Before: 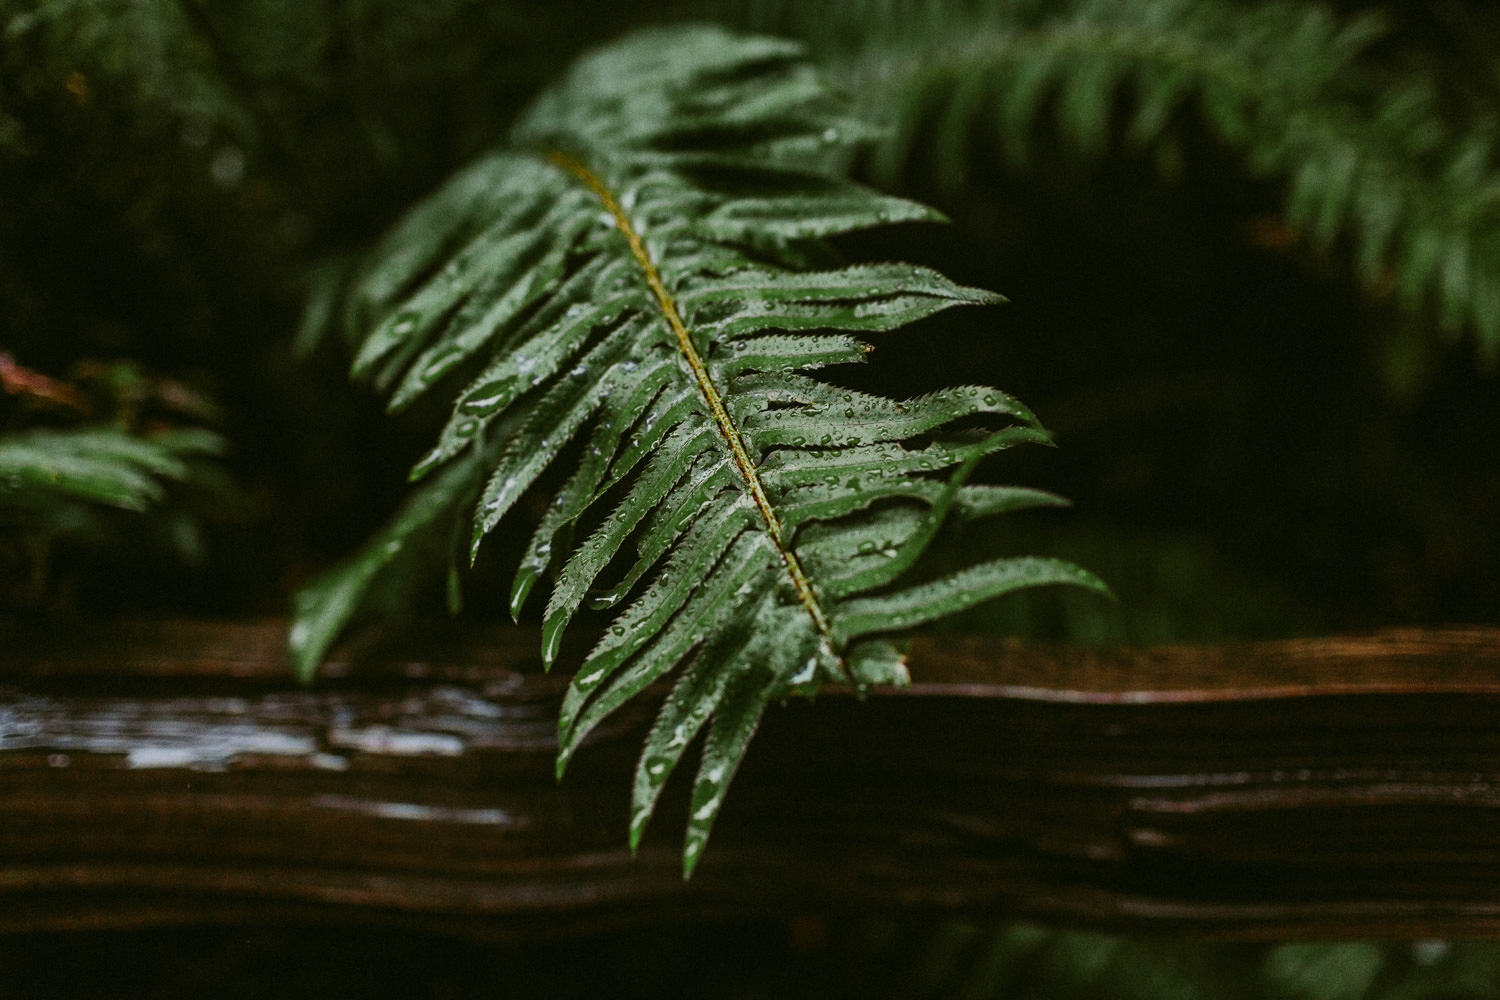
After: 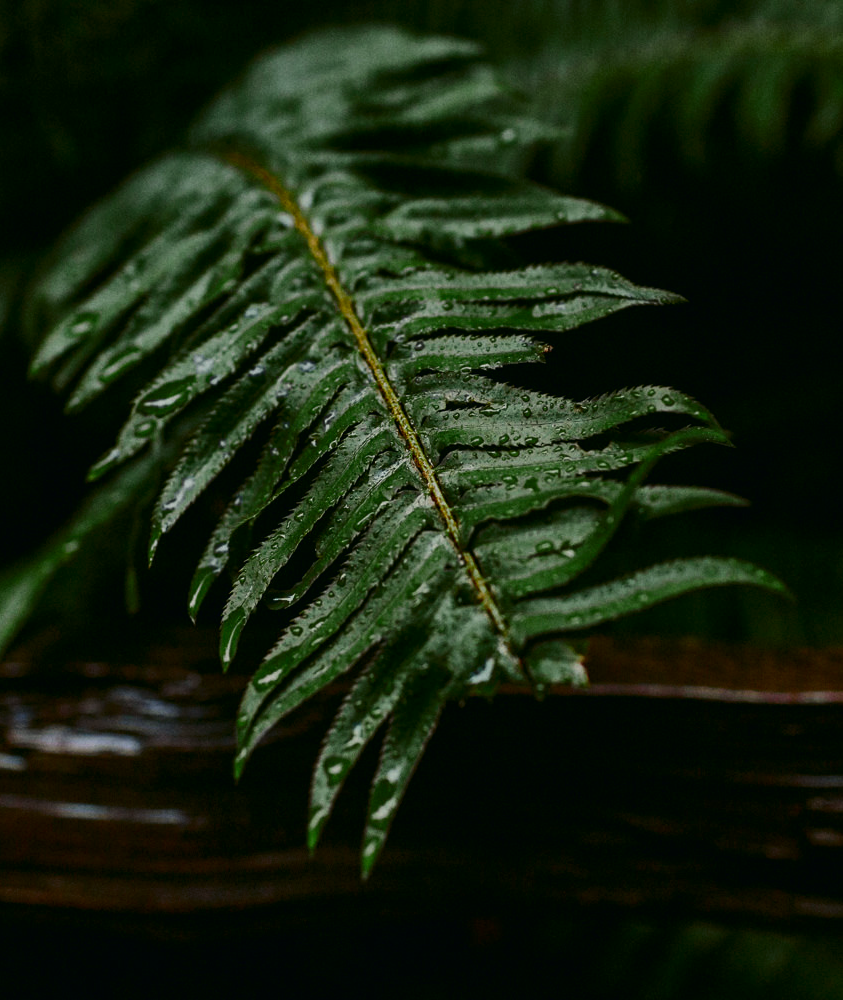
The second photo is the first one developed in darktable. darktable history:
color correction: highlights a* 0.207, highlights b* 2.7, shadows a* -0.874, shadows b* -4.78
crop: left 21.496%, right 22.254%
contrast brightness saturation: brightness -0.2, saturation 0.08
